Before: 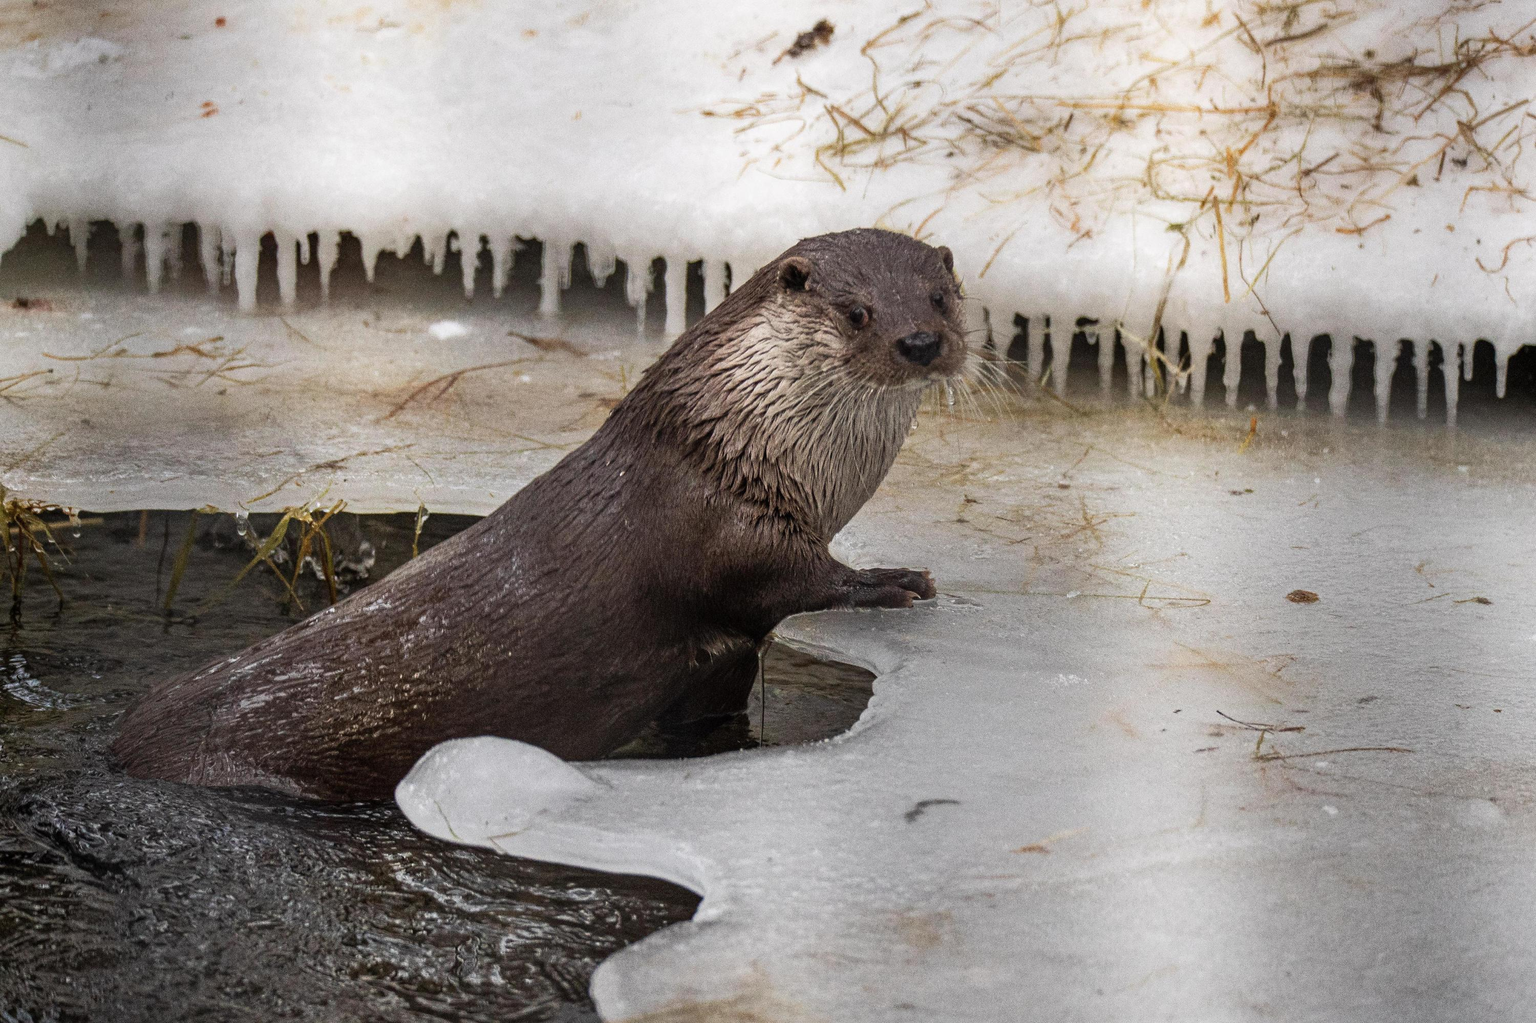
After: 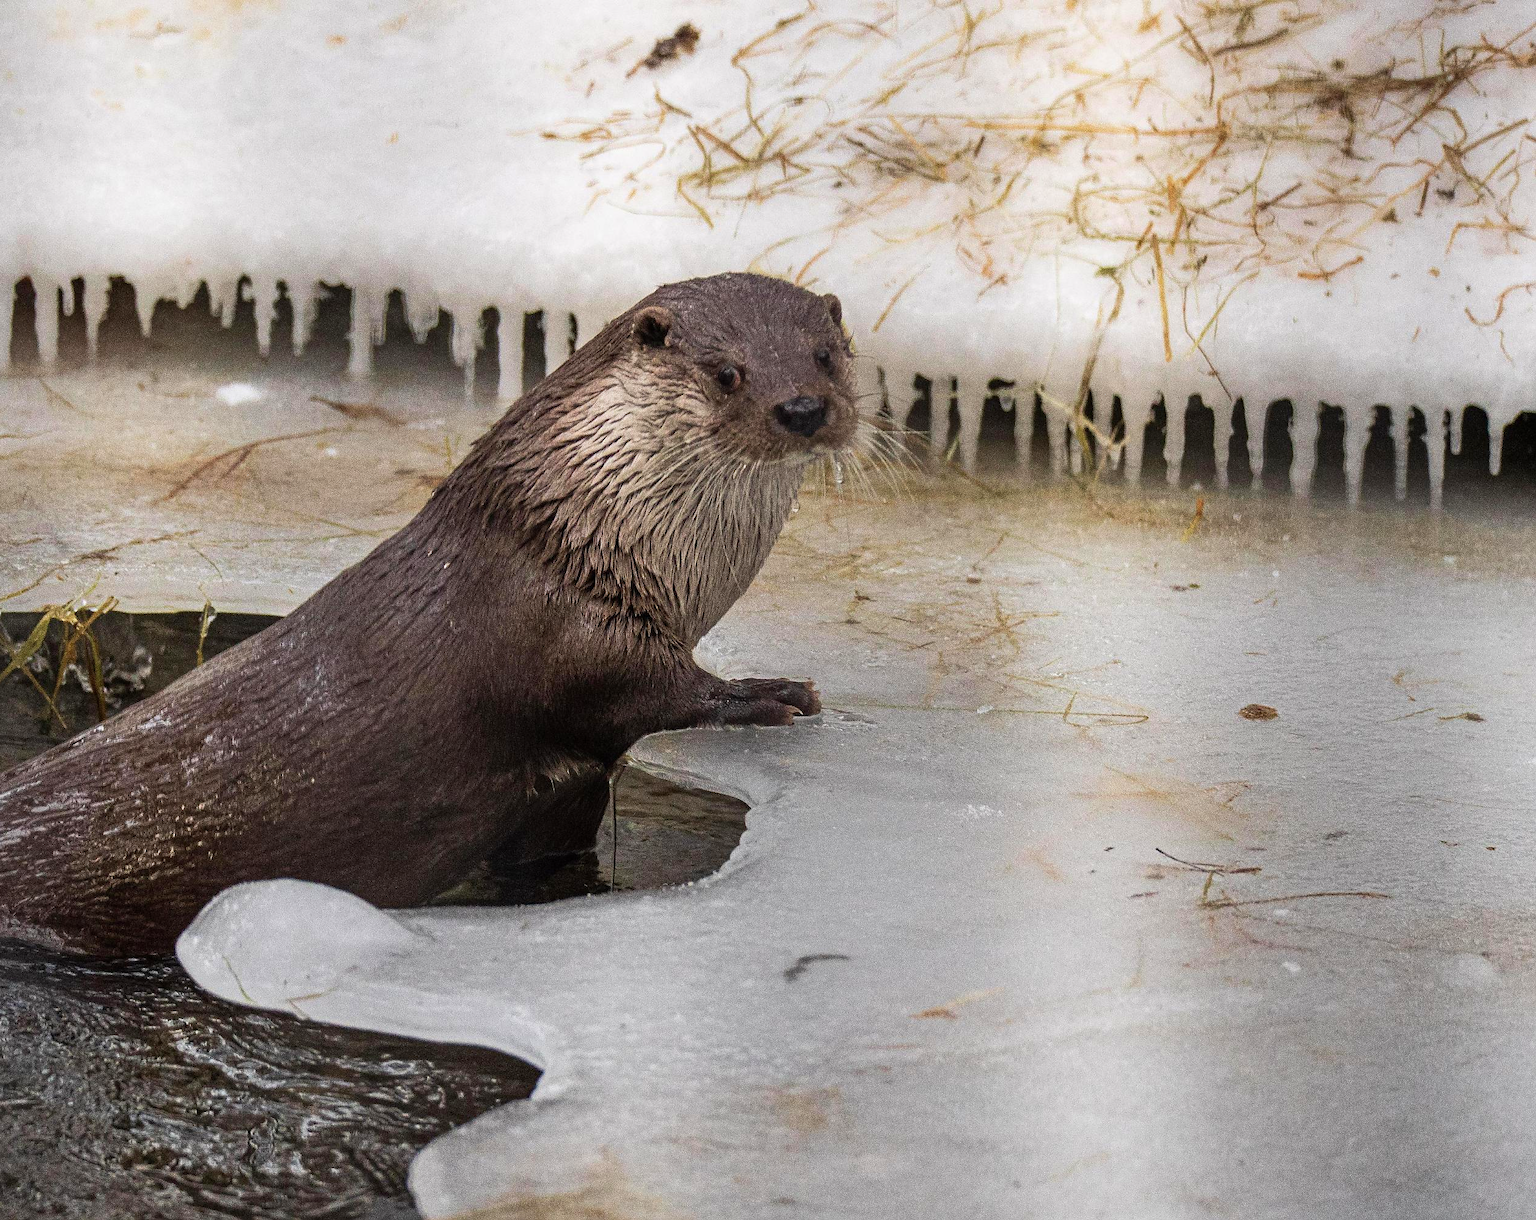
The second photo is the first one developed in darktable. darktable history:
velvia: on, module defaults
crop: left 16.145%
sharpen: radius 1, threshold 1
